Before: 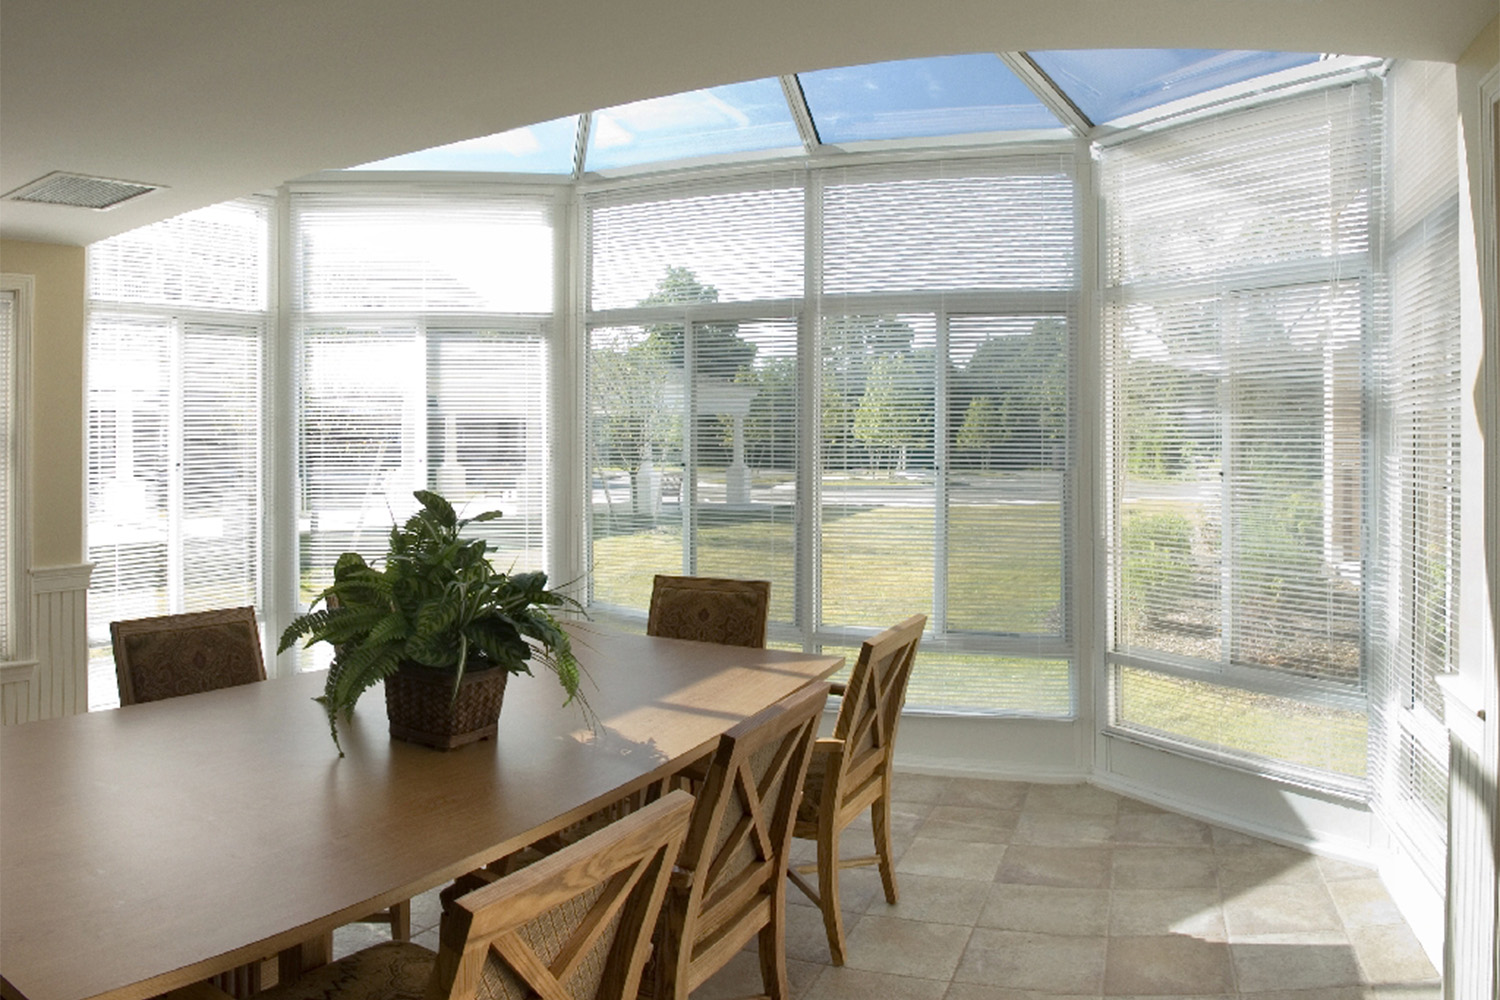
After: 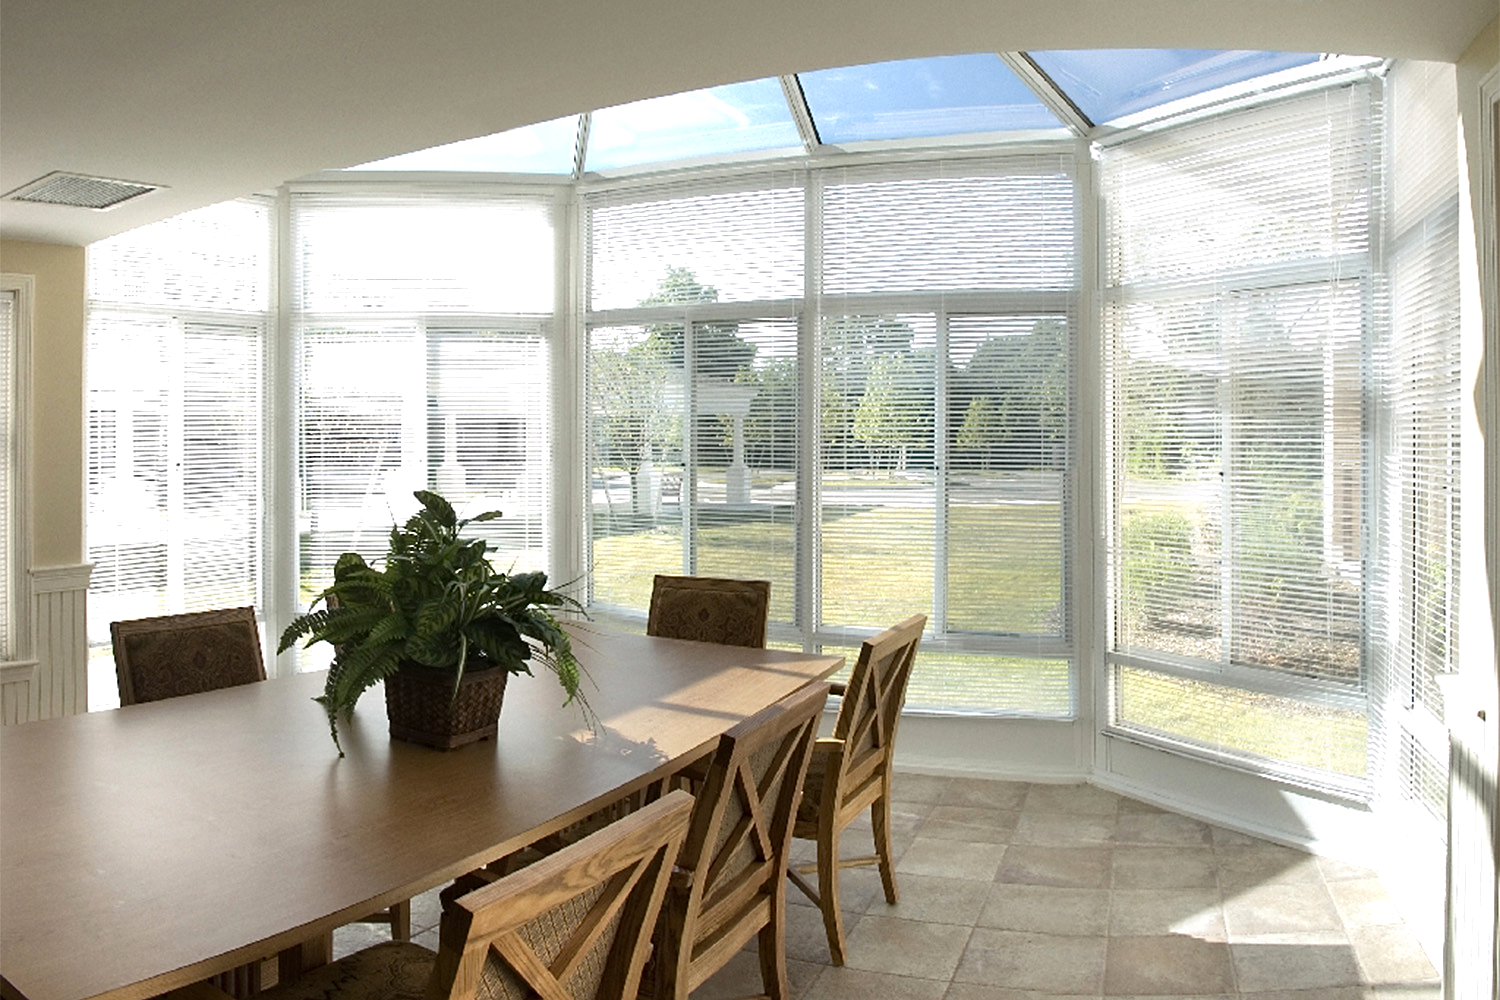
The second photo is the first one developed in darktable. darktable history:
tone equalizer: -8 EV -0.417 EV, -7 EV -0.389 EV, -6 EV -0.333 EV, -5 EV -0.222 EV, -3 EV 0.222 EV, -2 EV 0.333 EV, -1 EV 0.389 EV, +0 EV 0.417 EV, edges refinement/feathering 500, mask exposure compensation -1.57 EV, preserve details no
sharpen: radius 1.864, amount 0.398, threshold 1.271
